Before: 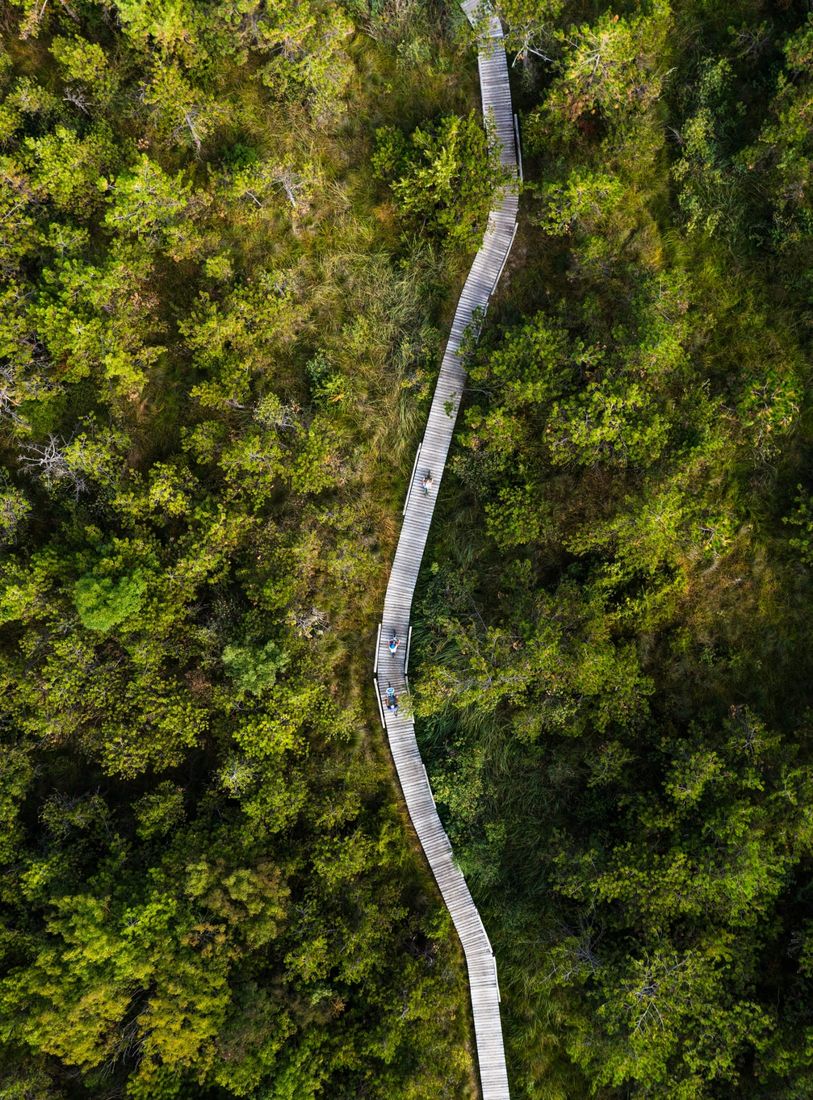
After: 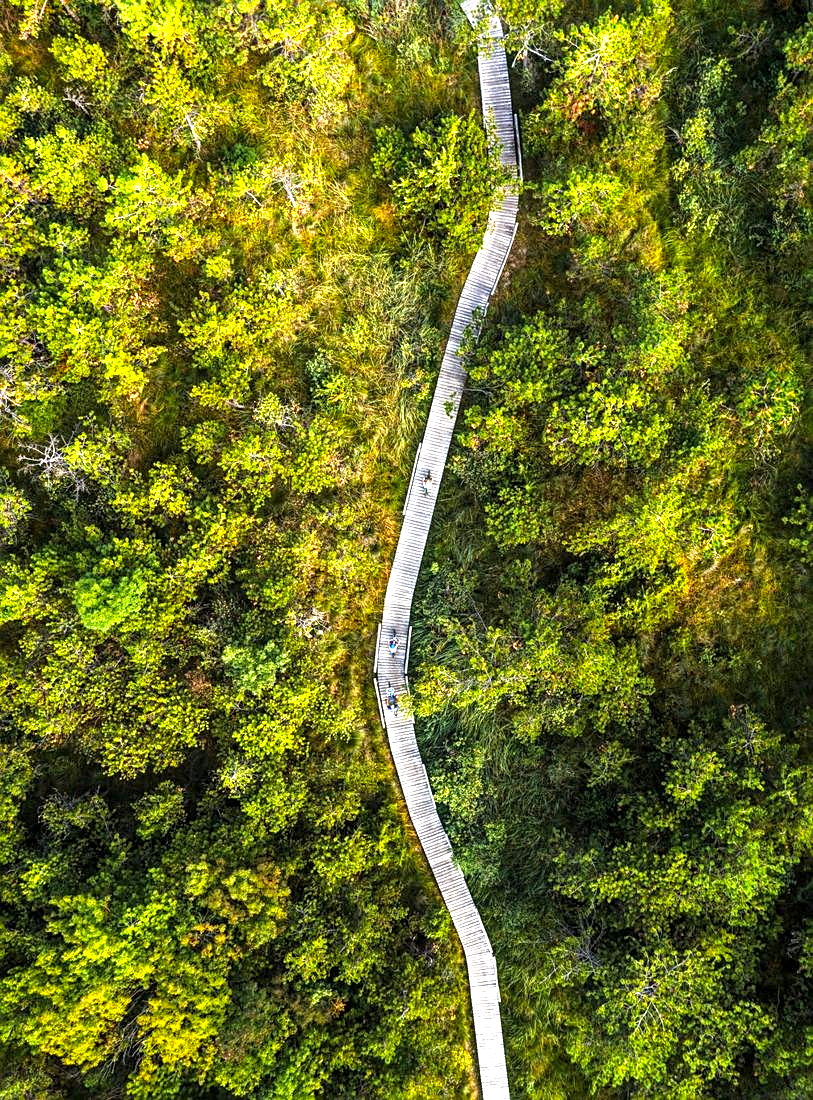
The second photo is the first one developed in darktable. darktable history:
local contrast: on, module defaults
exposure: black level correction 0, exposure 1.1 EV, compensate exposure bias true, compensate highlight preservation false
sharpen: on, module defaults
color zones: curves: ch0 [(0.224, 0.526) (0.75, 0.5)]; ch1 [(0.055, 0.526) (0.224, 0.761) (0.377, 0.526) (0.75, 0.5)]
contrast brightness saturation: saturation -0.05
